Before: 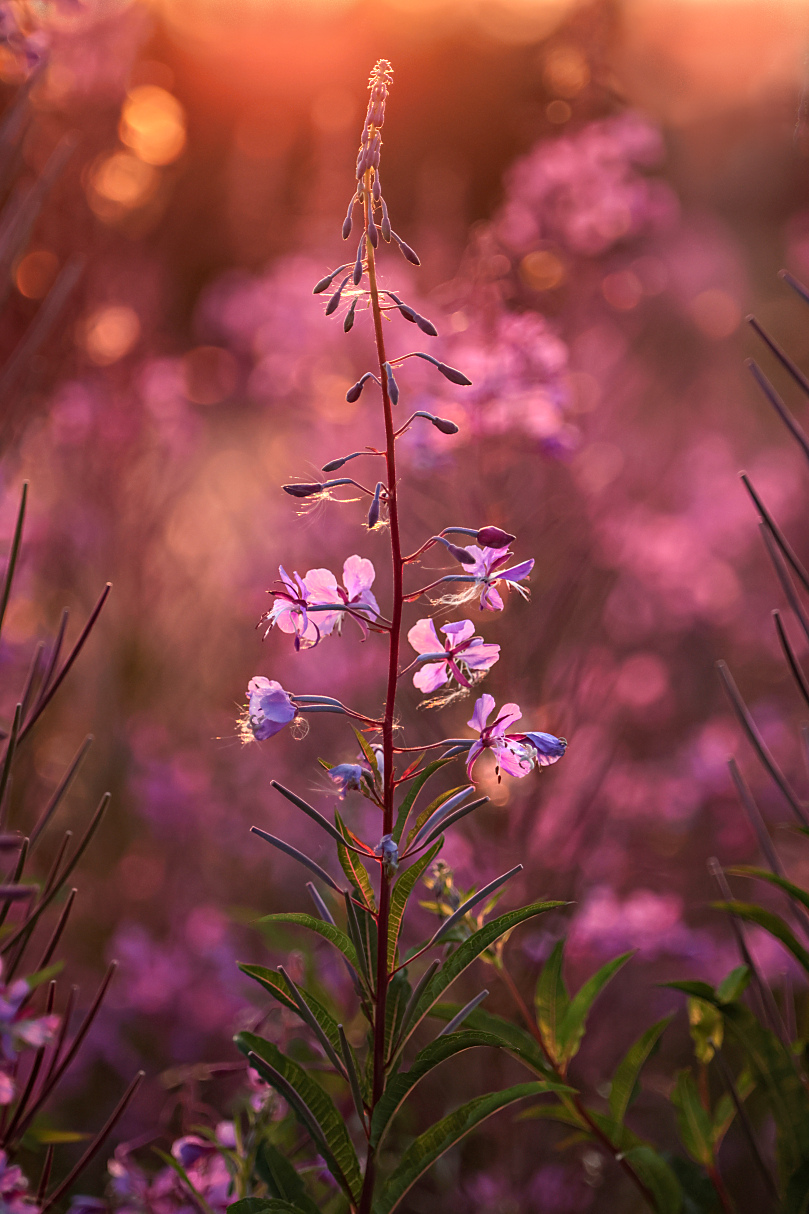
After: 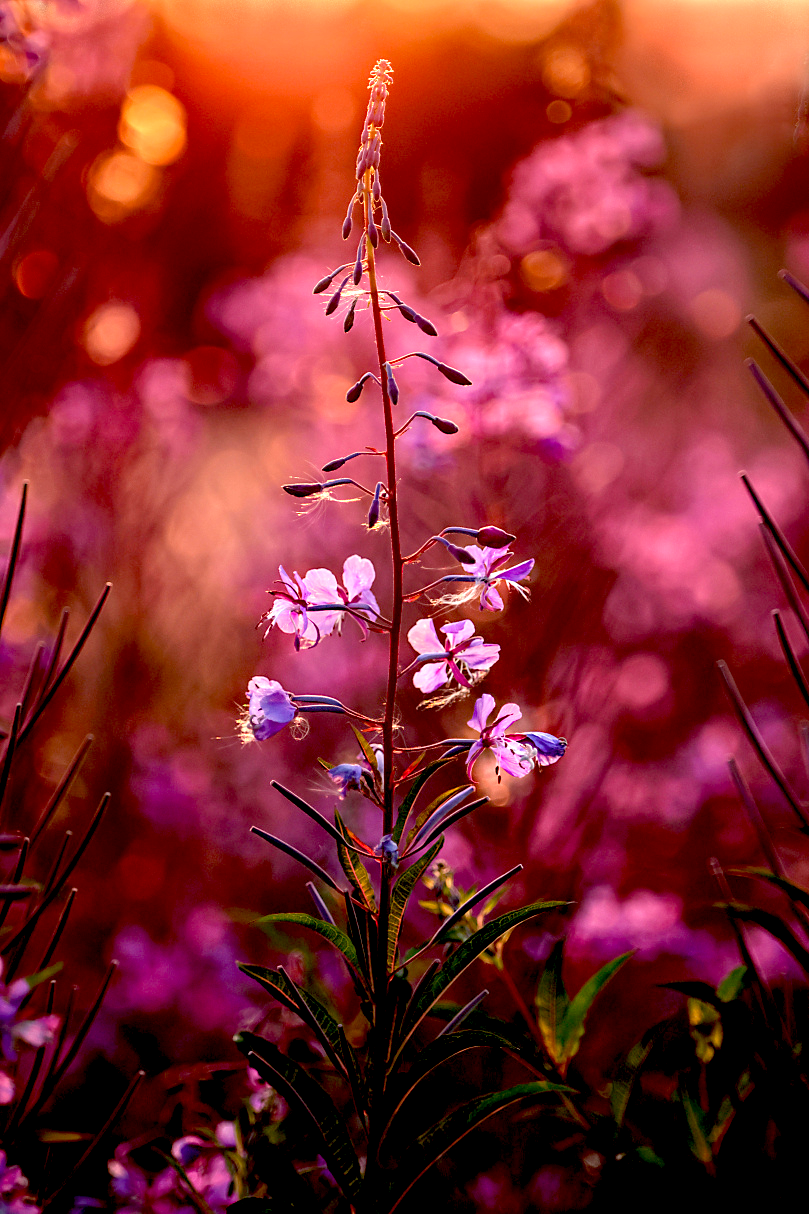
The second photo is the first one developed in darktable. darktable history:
exposure: black level correction 0.041, exposure 0.498 EV, compensate highlight preservation false
